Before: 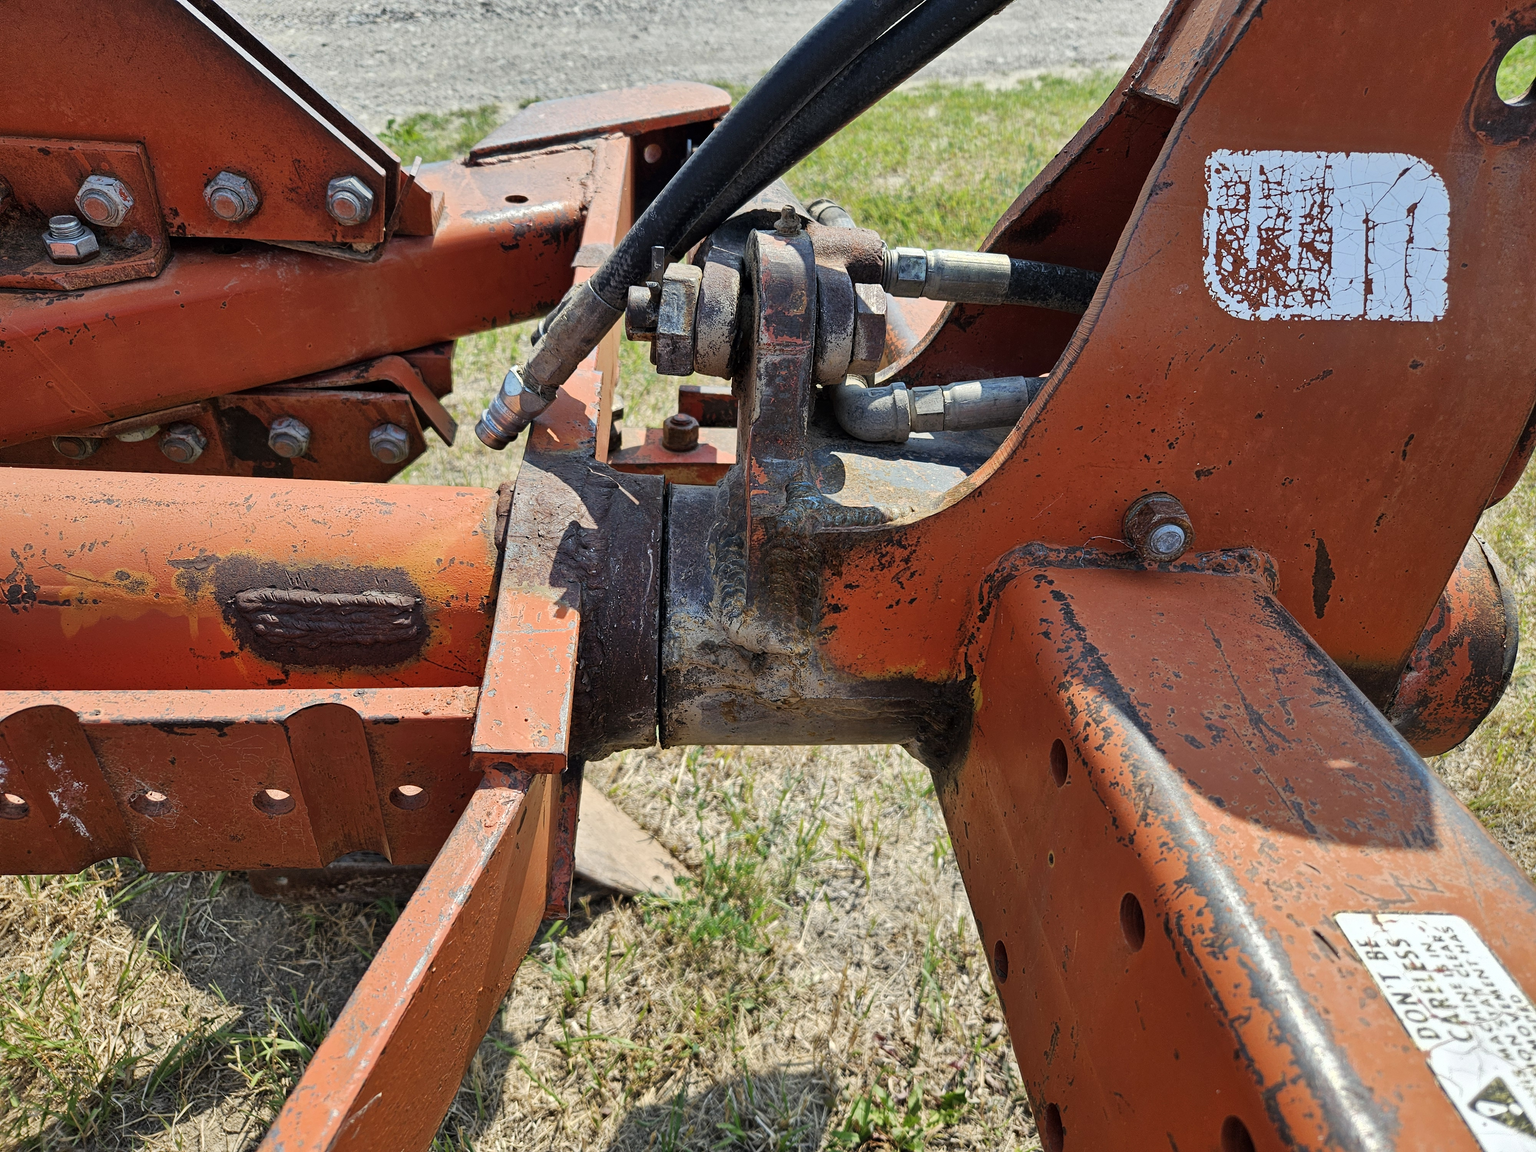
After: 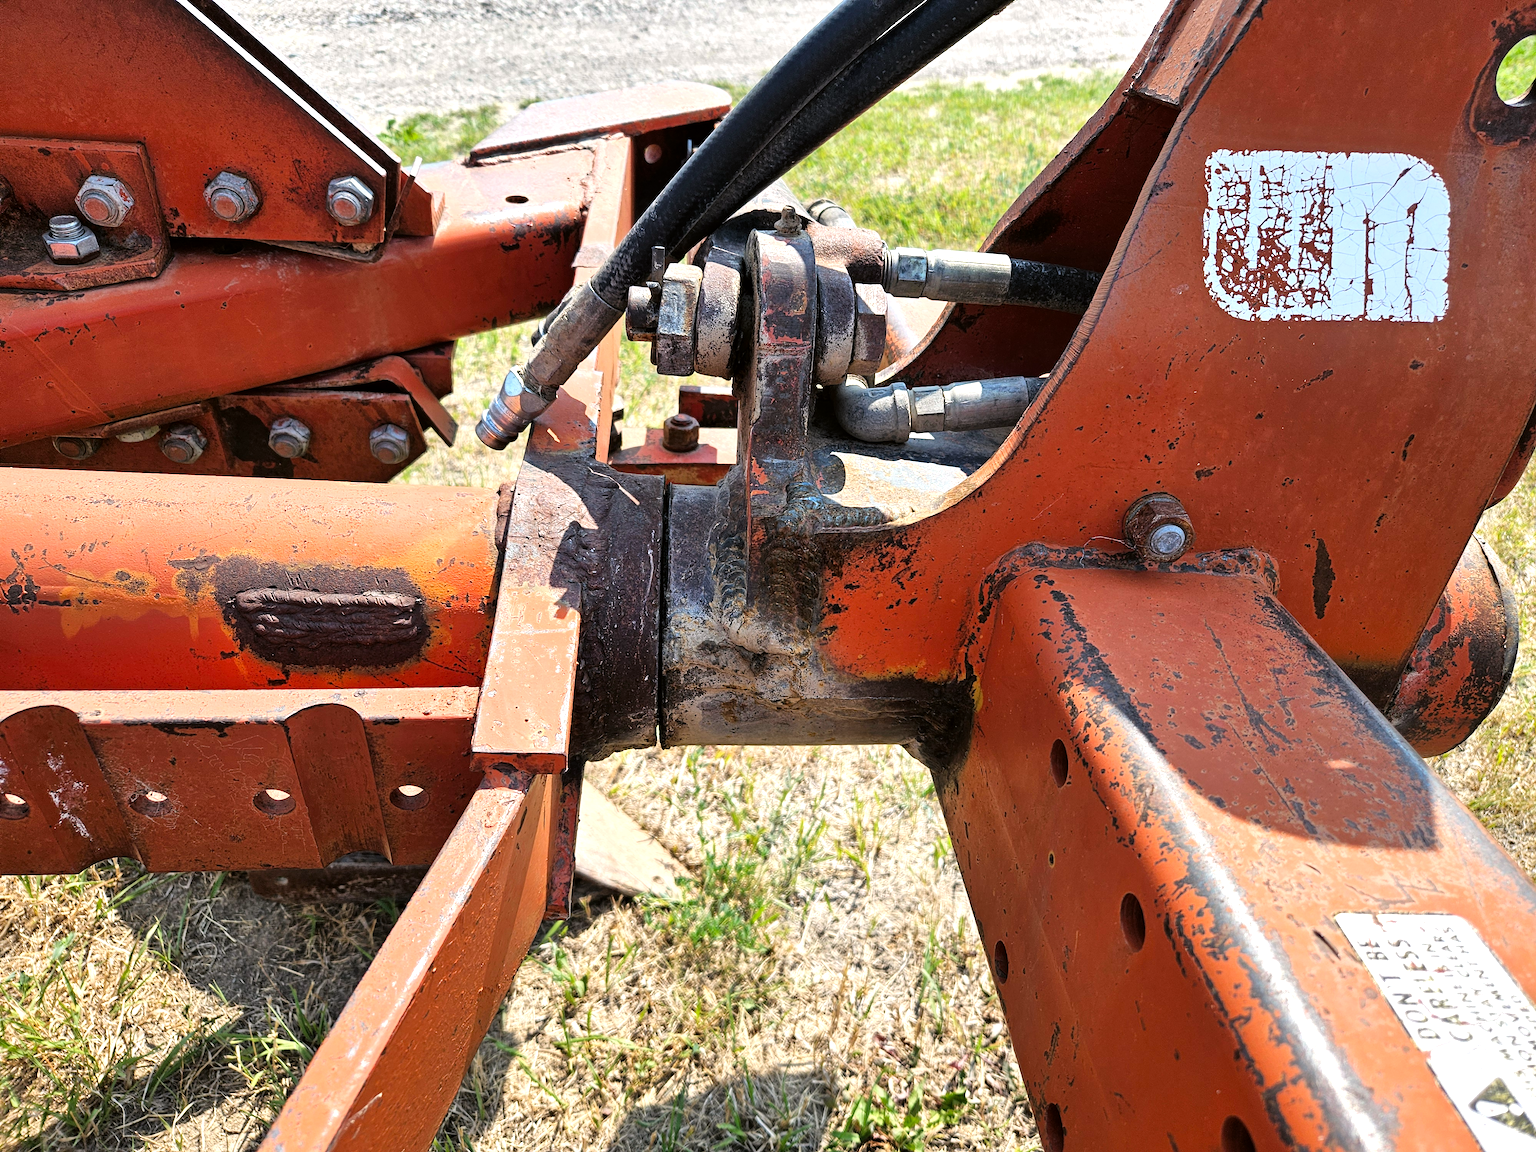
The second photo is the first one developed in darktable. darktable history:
tone equalizer: -8 EV -0.729 EV, -7 EV -0.716 EV, -6 EV -0.58 EV, -5 EV -0.364 EV, -3 EV 0.392 EV, -2 EV 0.6 EV, -1 EV 0.69 EV, +0 EV 0.744 EV
color correction: highlights a* 2.96, highlights b* -1.25, shadows a* -0.069, shadows b* 2.19, saturation 0.983
